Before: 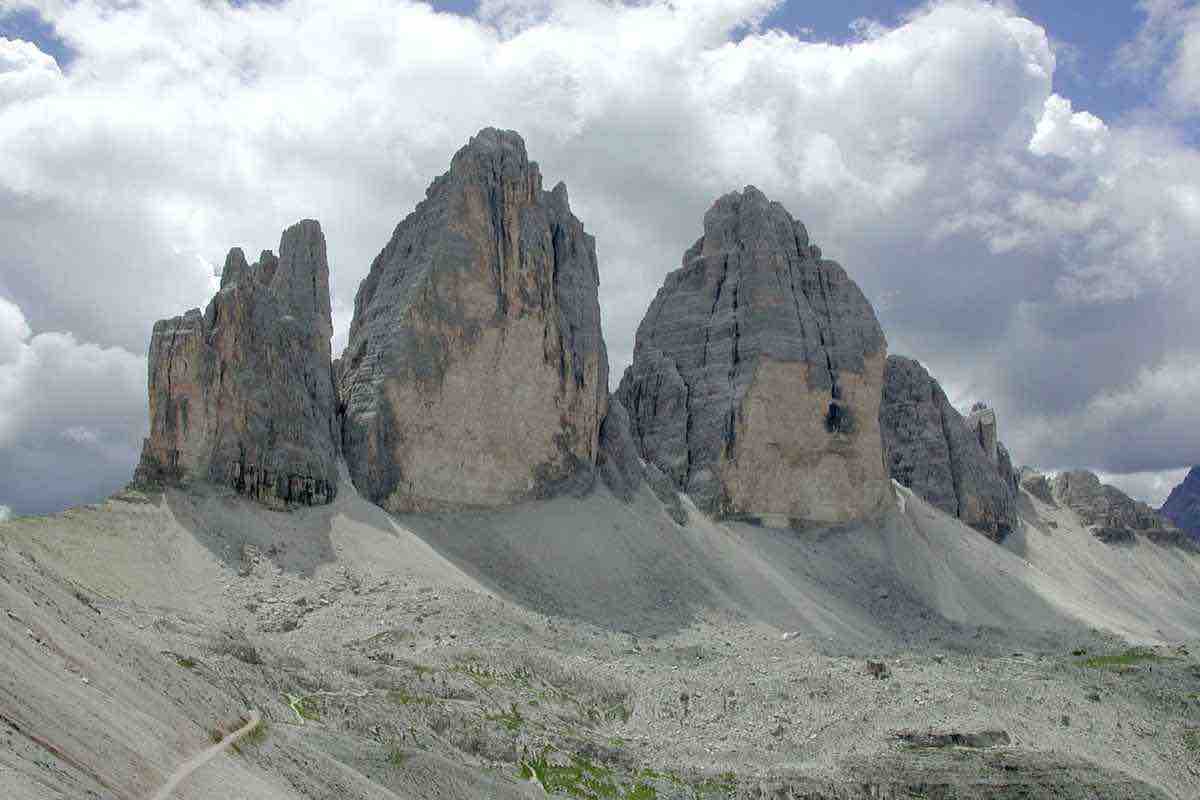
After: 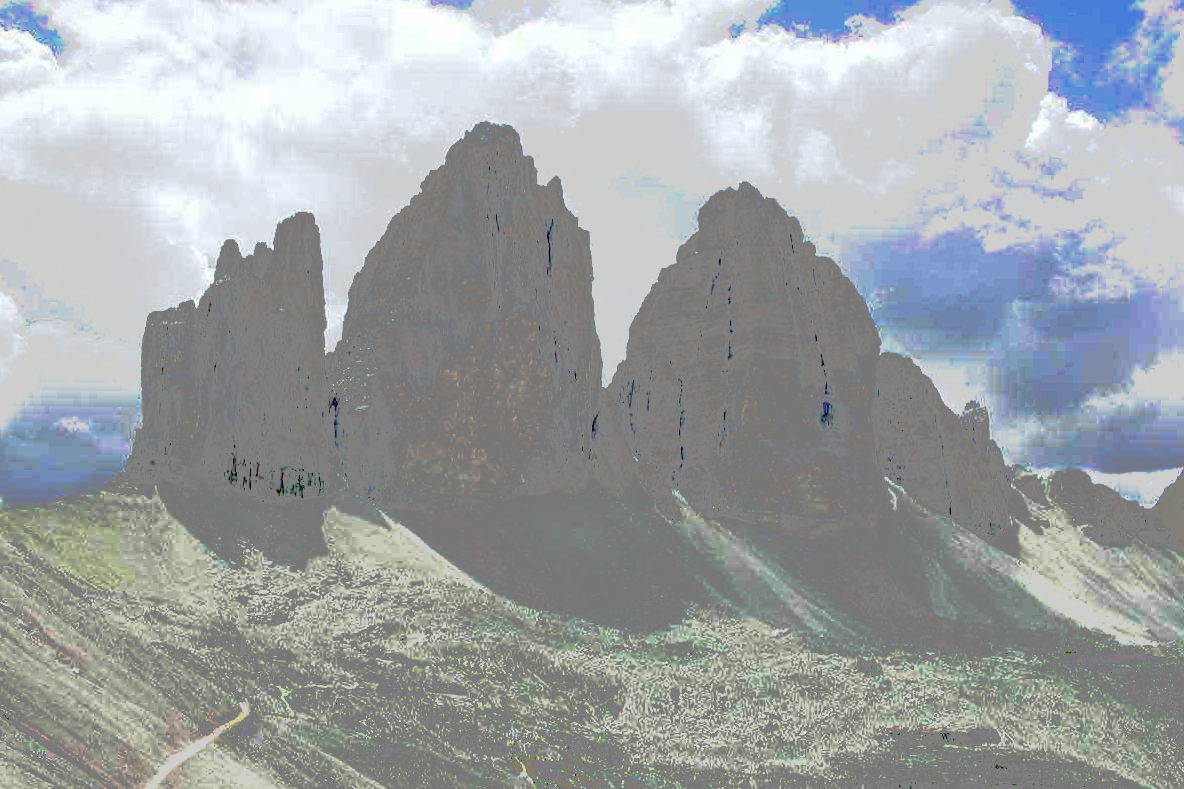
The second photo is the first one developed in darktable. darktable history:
tone curve: curves: ch0 [(0, 0) (0.003, 0.011) (0.011, 0.043) (0.025, 0.133) (0.044, 0.226) (0.069, 0.303) (0.1, 0.371) (0.136, 0.429) (0.177, 0.482) (0.224, 0.516) (0.277, 0.539) (0.335, 0.535) (0.399, 0.517) (0.468, 0.498) (0.543, 0.523) (0.623, 0.655) (0.709, 0.83) (0.801, 0.827) (0.898, 0.89) (1, 1)], preserve colors none
crop and rotate: angle -0.5°
